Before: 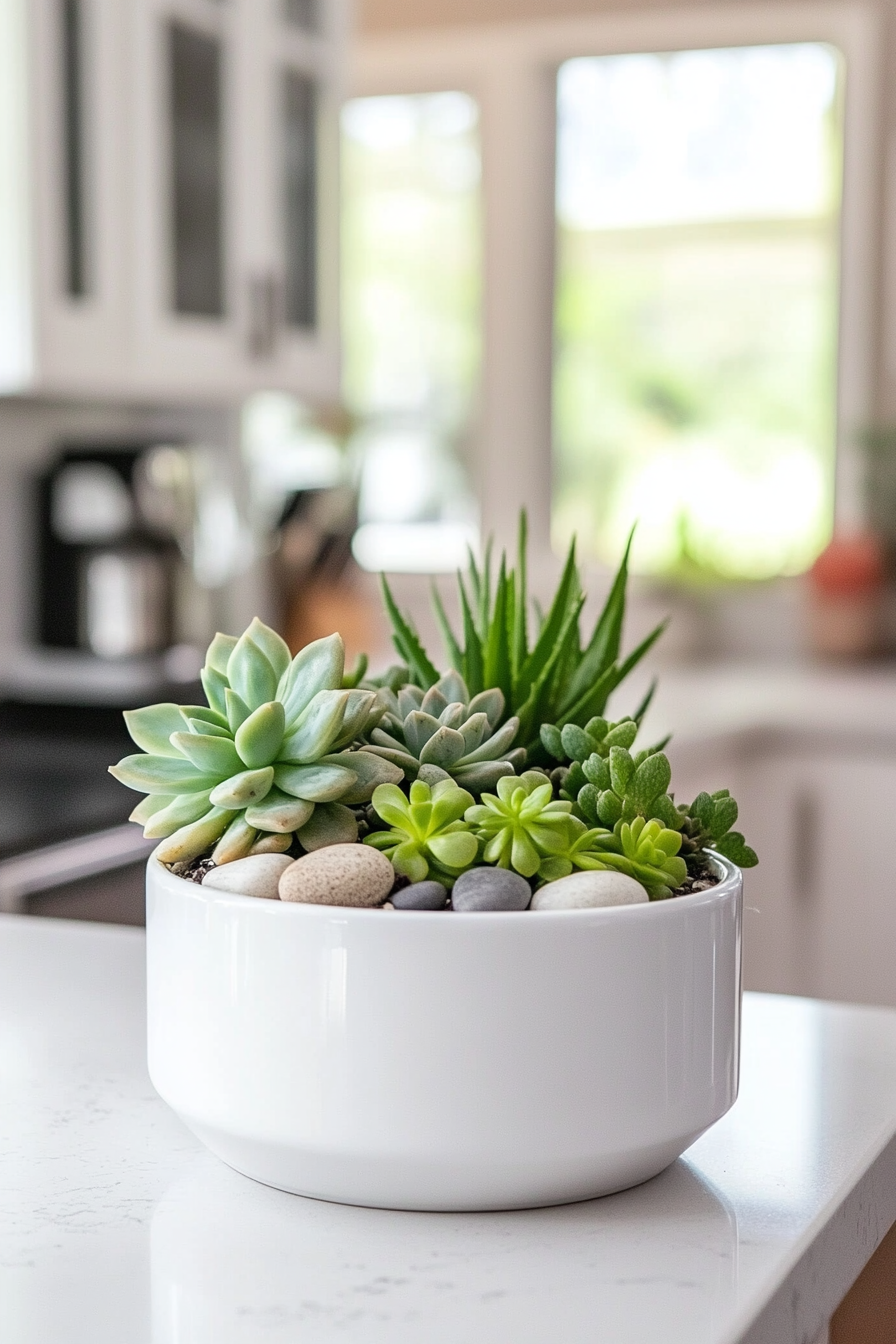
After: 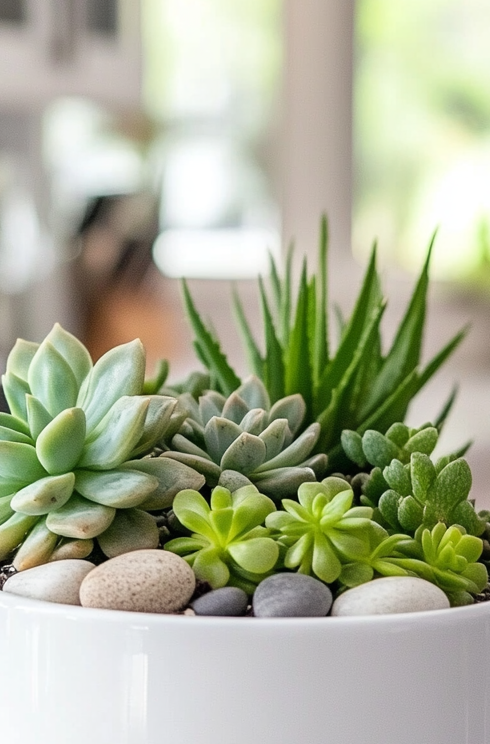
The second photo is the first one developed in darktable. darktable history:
crop and rotate: left 22.298%, top 21.946%, right 22.983%, bottom 22.658%
